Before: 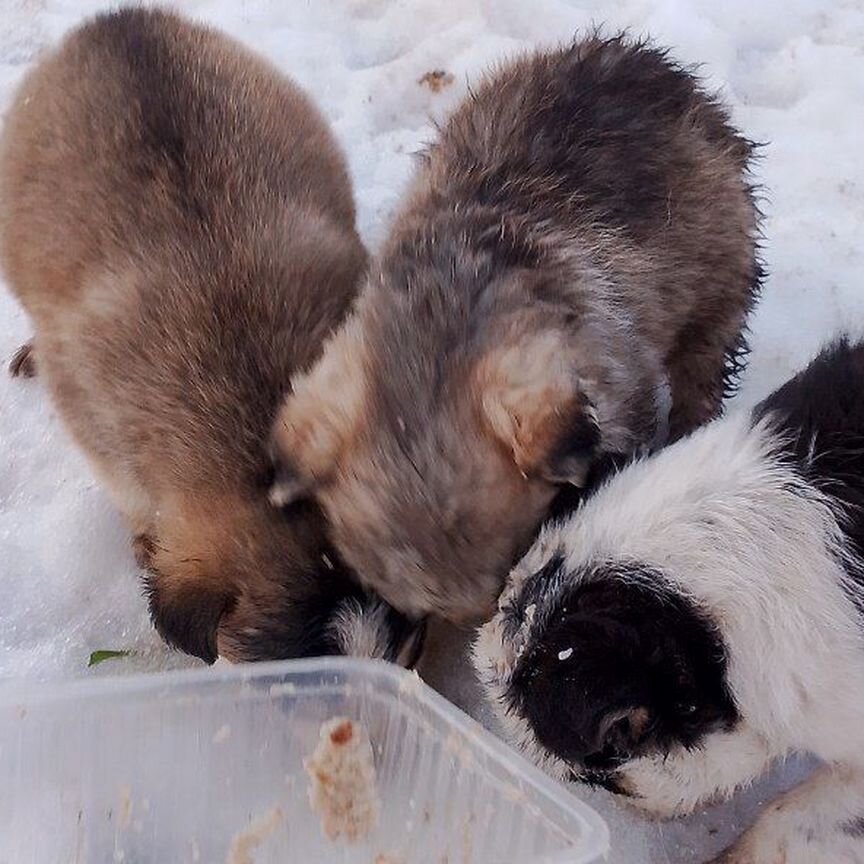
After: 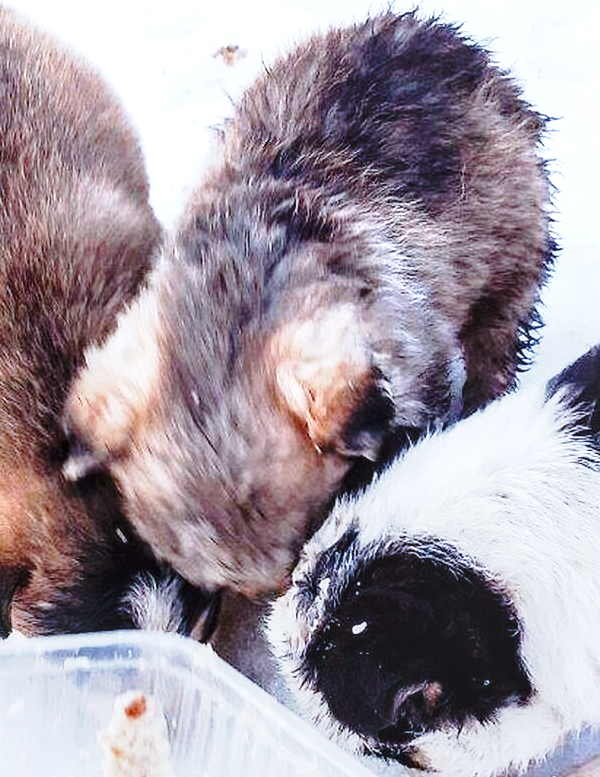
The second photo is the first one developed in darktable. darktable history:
exposure: black level correction 0, exposure 0.89 EV, compensate highlight preservation false
color calibration: gray › normalize channels true, illuminant F (fluorescent), F source F9 (Cool White Deluxe 4150 K) – high CRI, x 0.374, y 0.373, temperature 4155.81 K, gamut compression 0.004
base curve: curves: ch0 [(0, 0) (0.04, 0.03) (0.133, 0.232) (0.448, 0.748) (0.843, 0.968) (1, 1)], preserve colors none
crop and rotate: left 23.951%, top 3.053%, right 6.525%, bottom 6.936%
local contrast: on, module defaults
